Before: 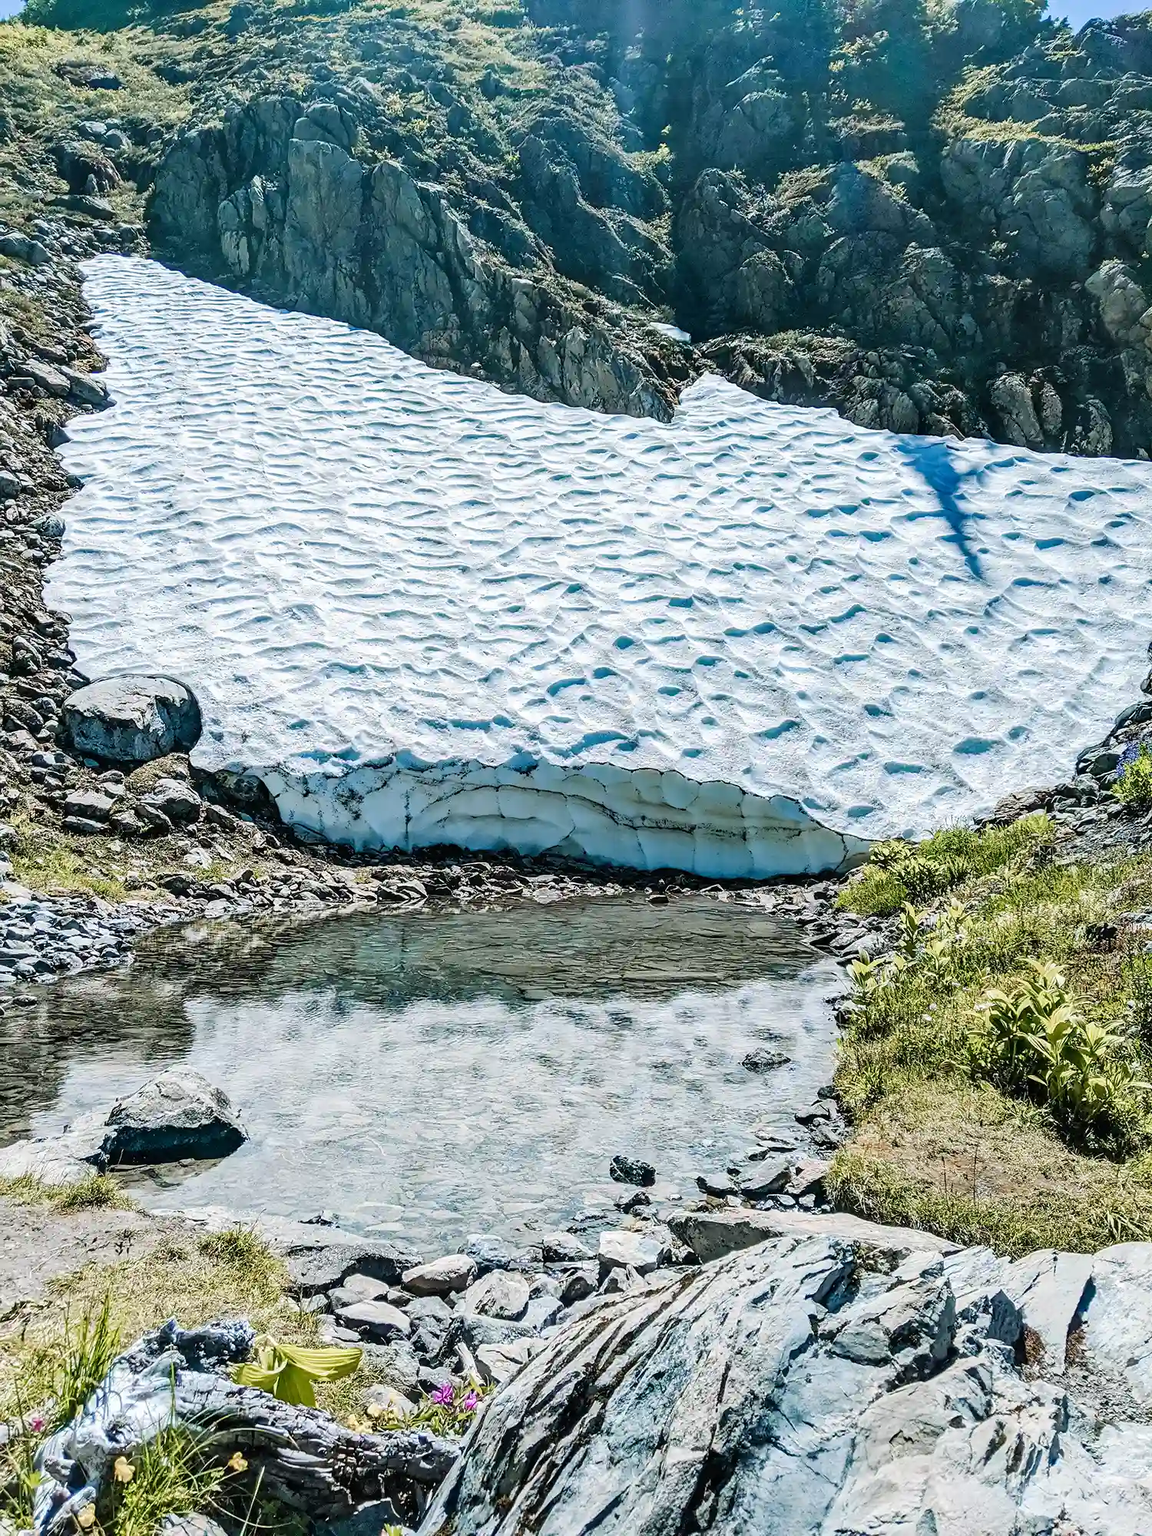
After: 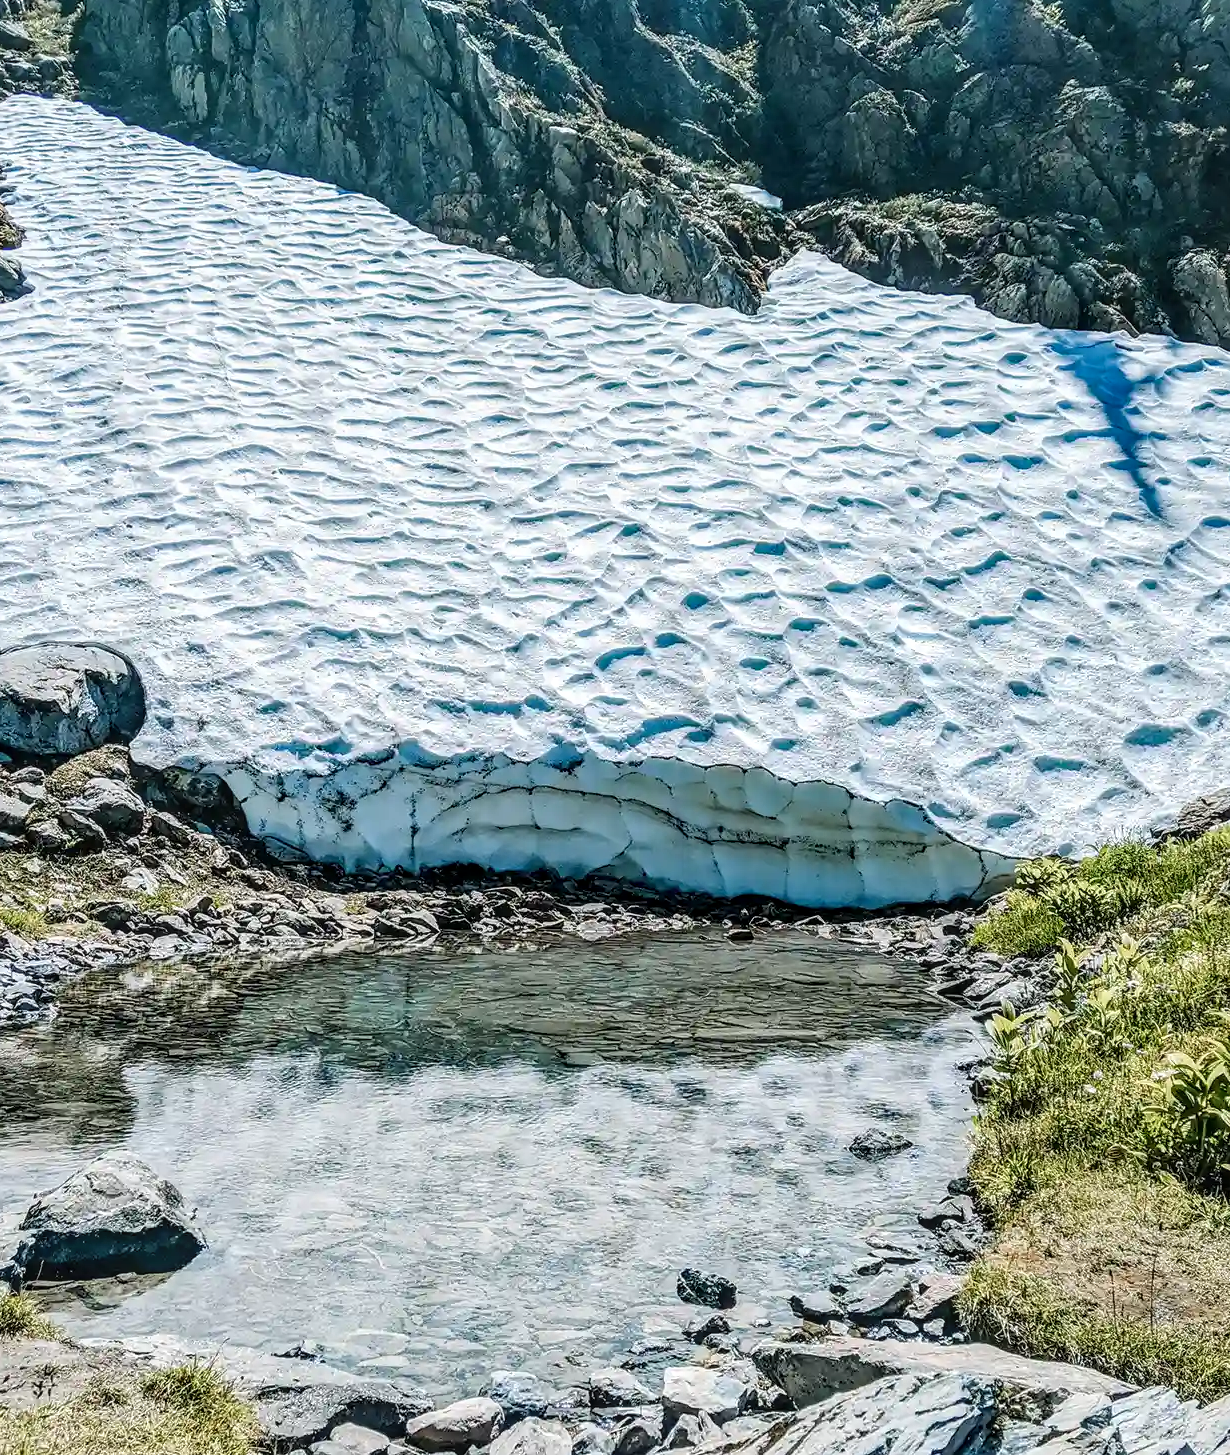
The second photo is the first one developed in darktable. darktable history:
local contrast: on, module defaults
crop: left 7.856%, top 11.836%, right 10.12%, bottom 15.387%
